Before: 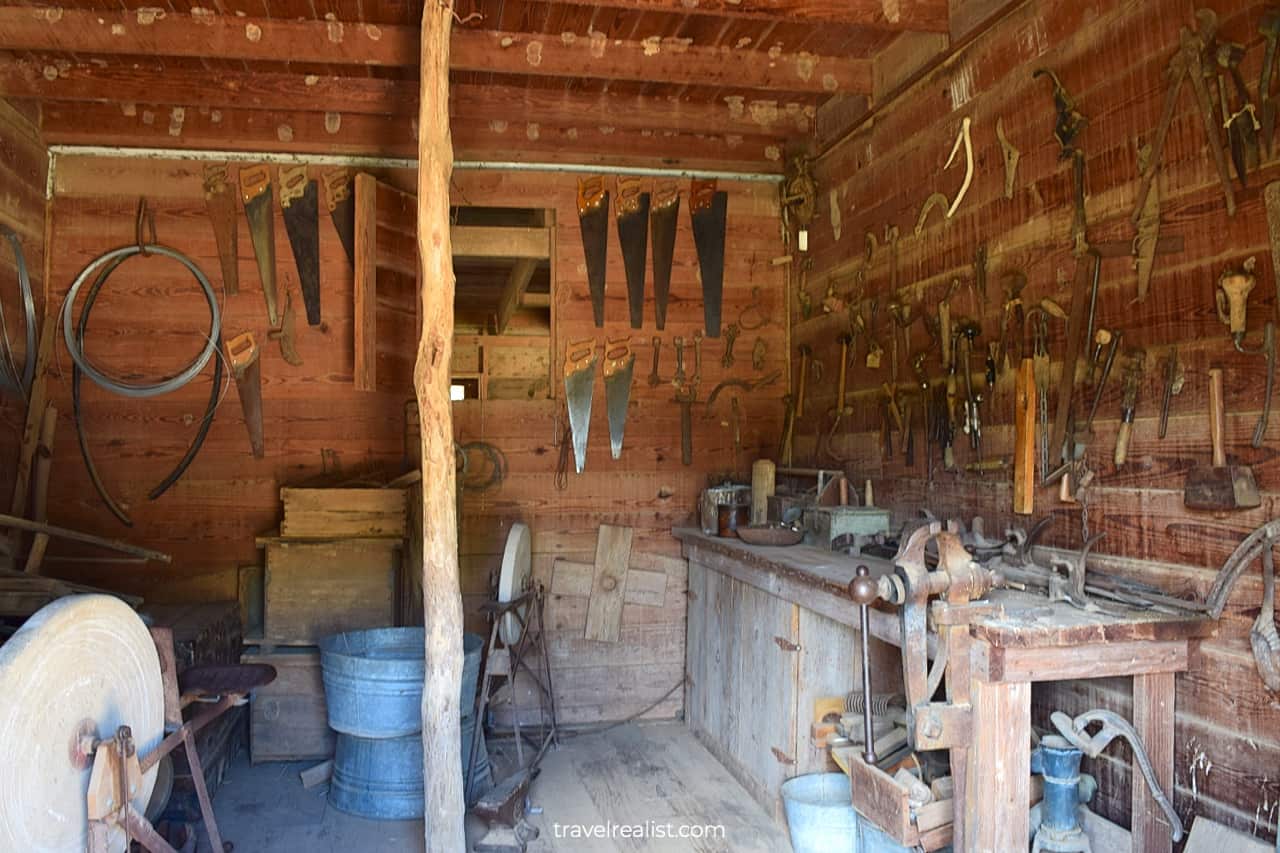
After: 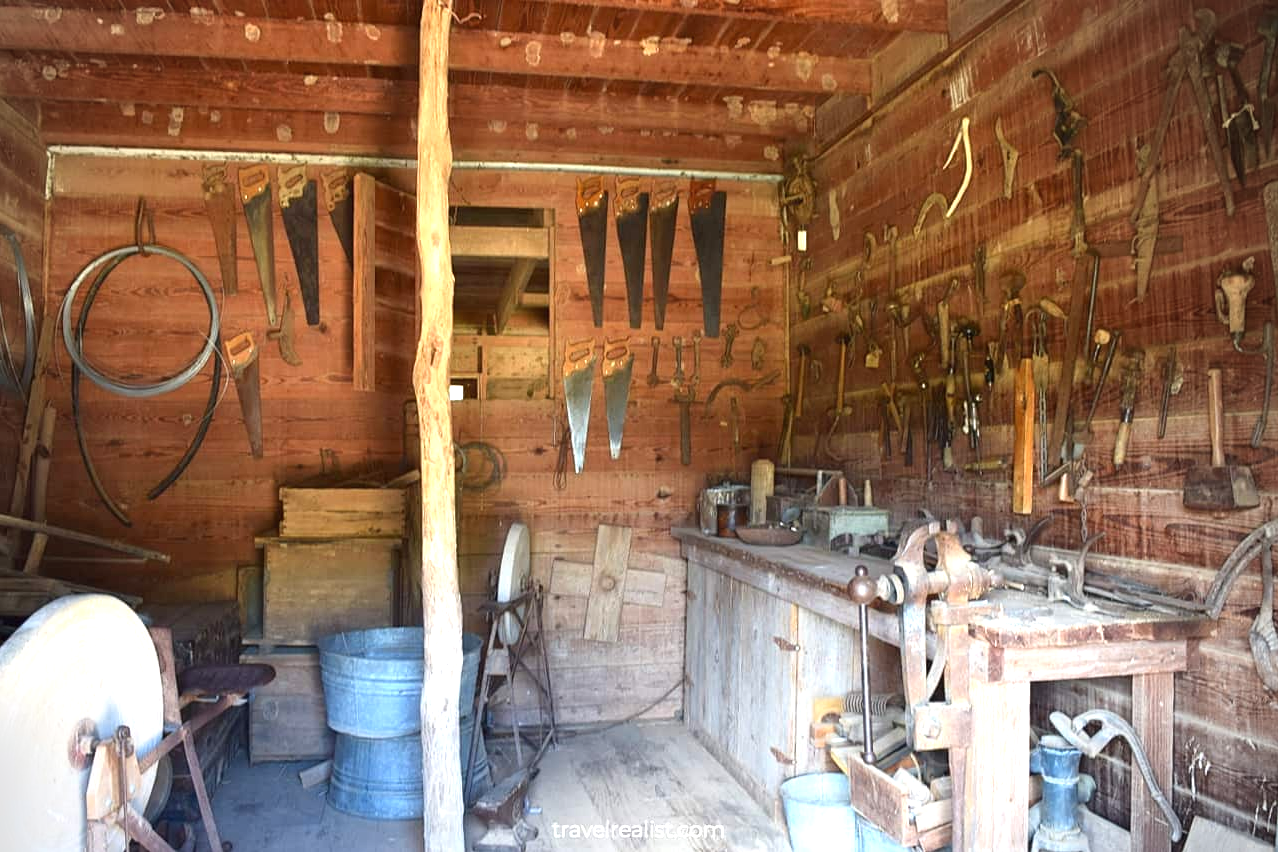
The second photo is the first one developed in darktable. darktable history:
exposure: exposure 0.483 EV, compensate exposure bias true, compensate highlight preservation false
crop: left 0.126%
vignetting: fall-off radius 61.04%, center (-0.078, 0.063)
shadows and highlights: radius 45.89, white point adjustment 6.71, compress 79.23%, soften with gaussian
